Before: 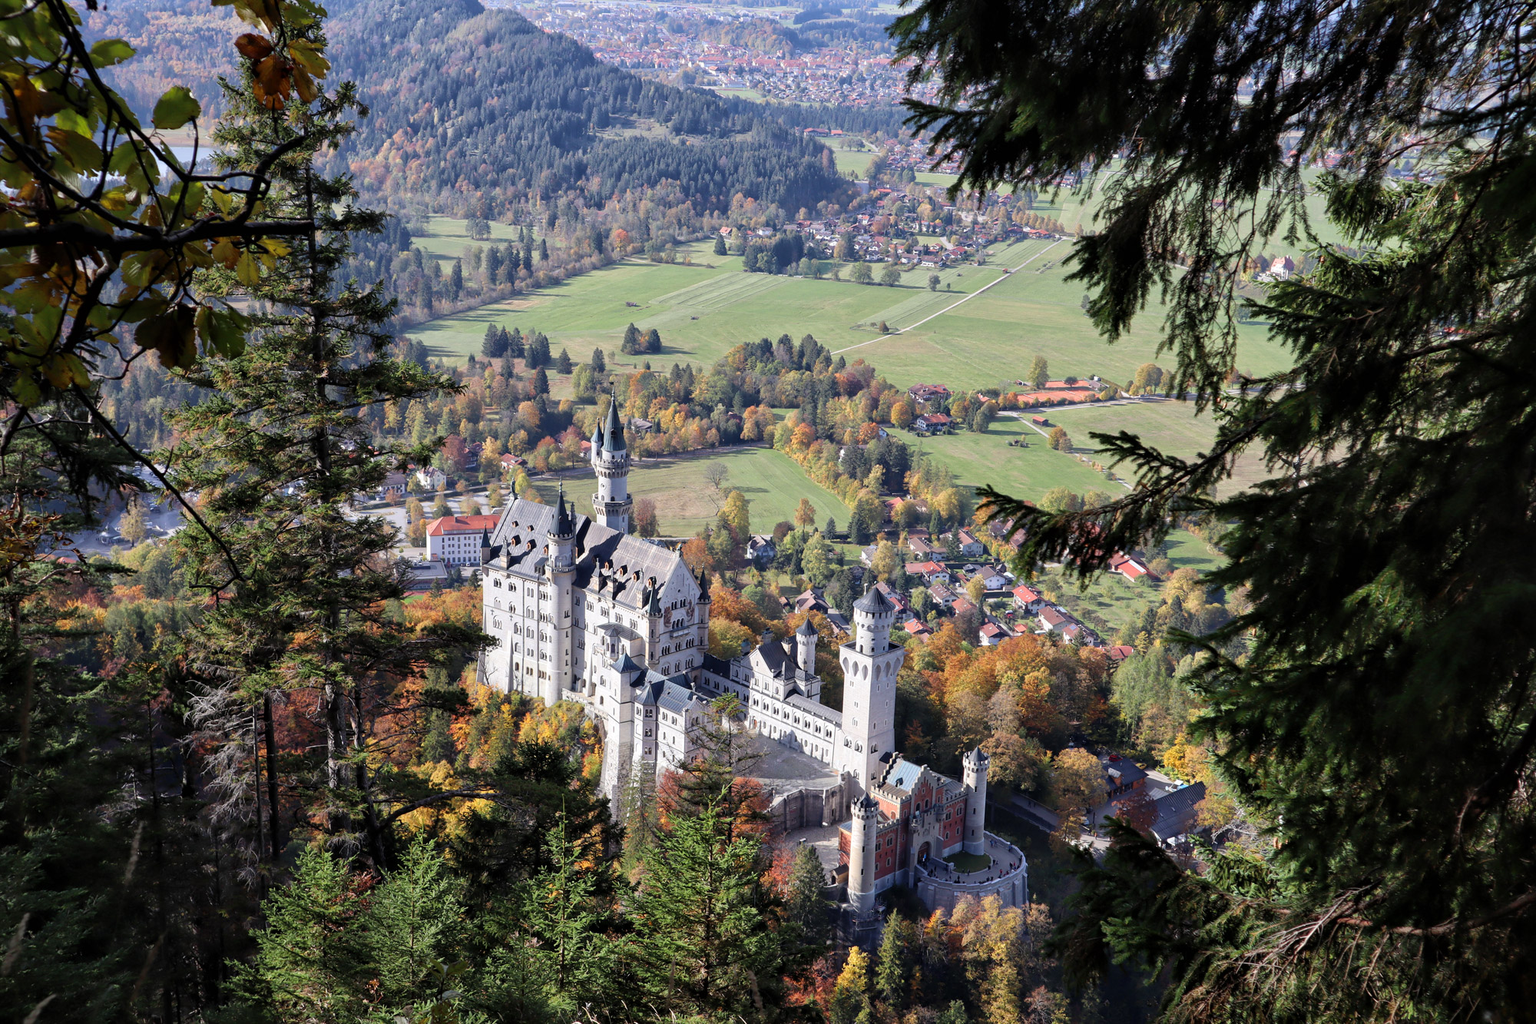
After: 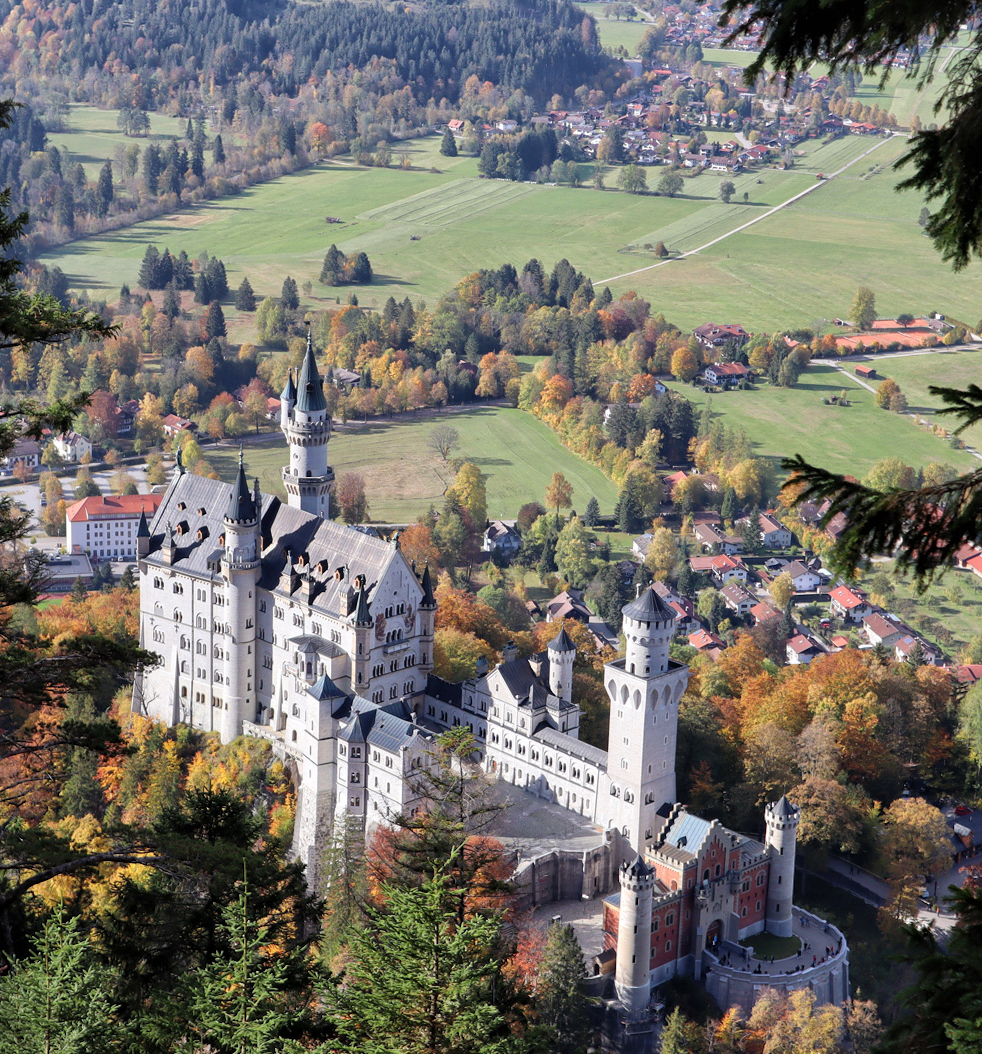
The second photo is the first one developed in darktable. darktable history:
crop and rotate: angle 0.024°, left 24.466%, top 13.21%, right 26.396%, bottom 7.6%
exposure: compensate highlight preservation false
